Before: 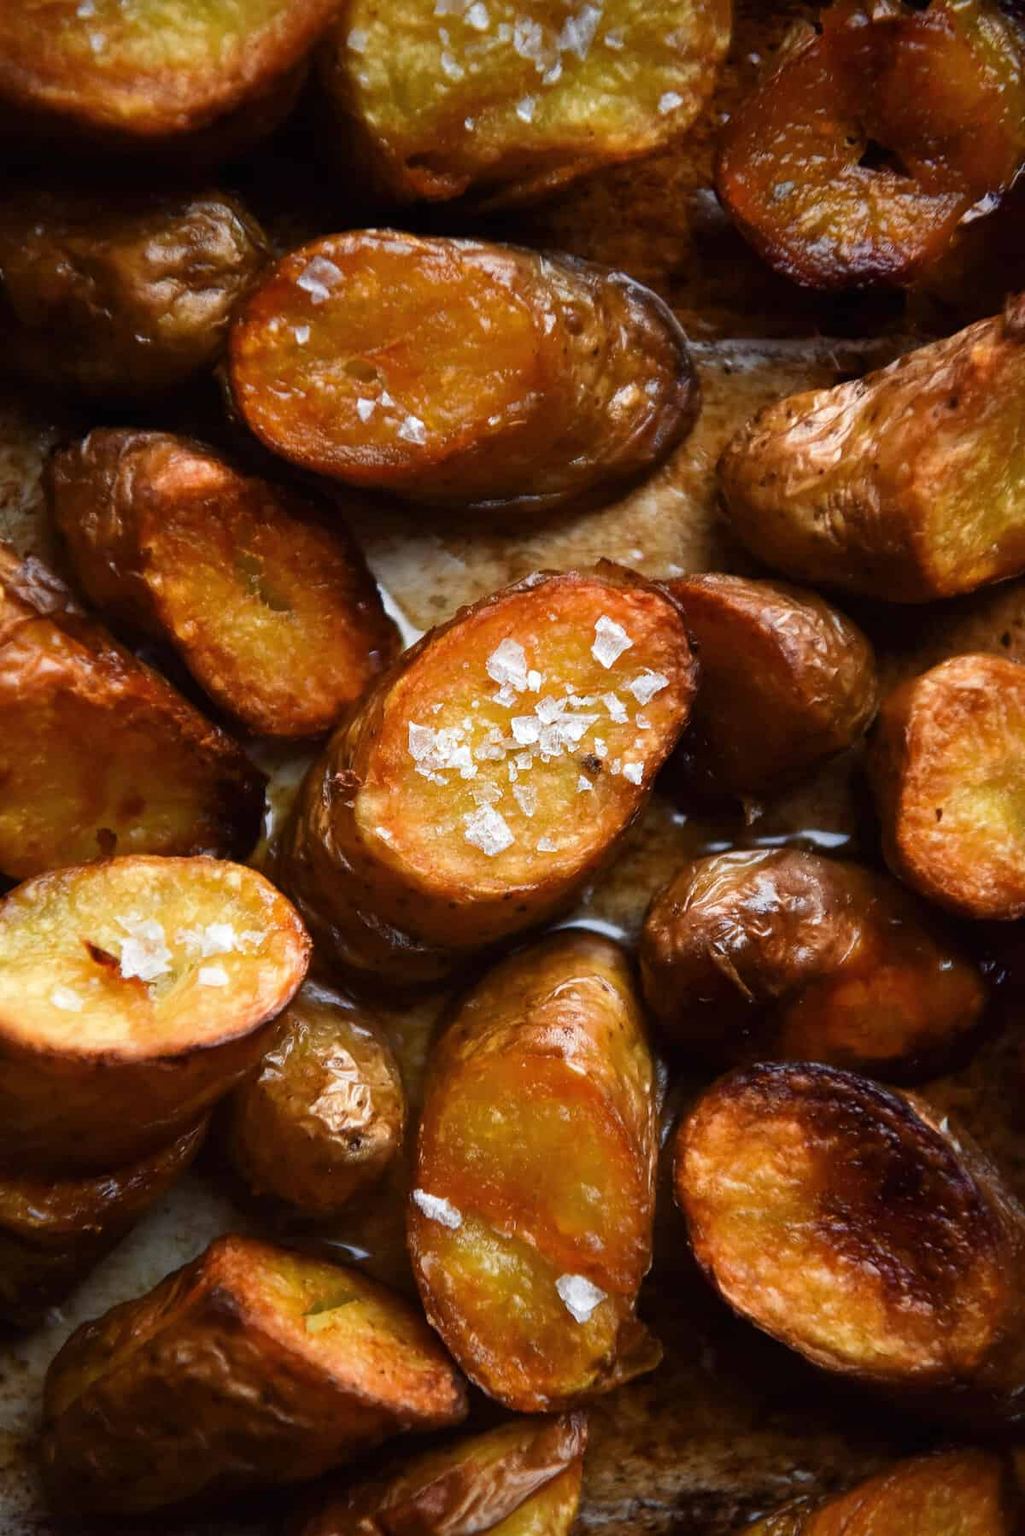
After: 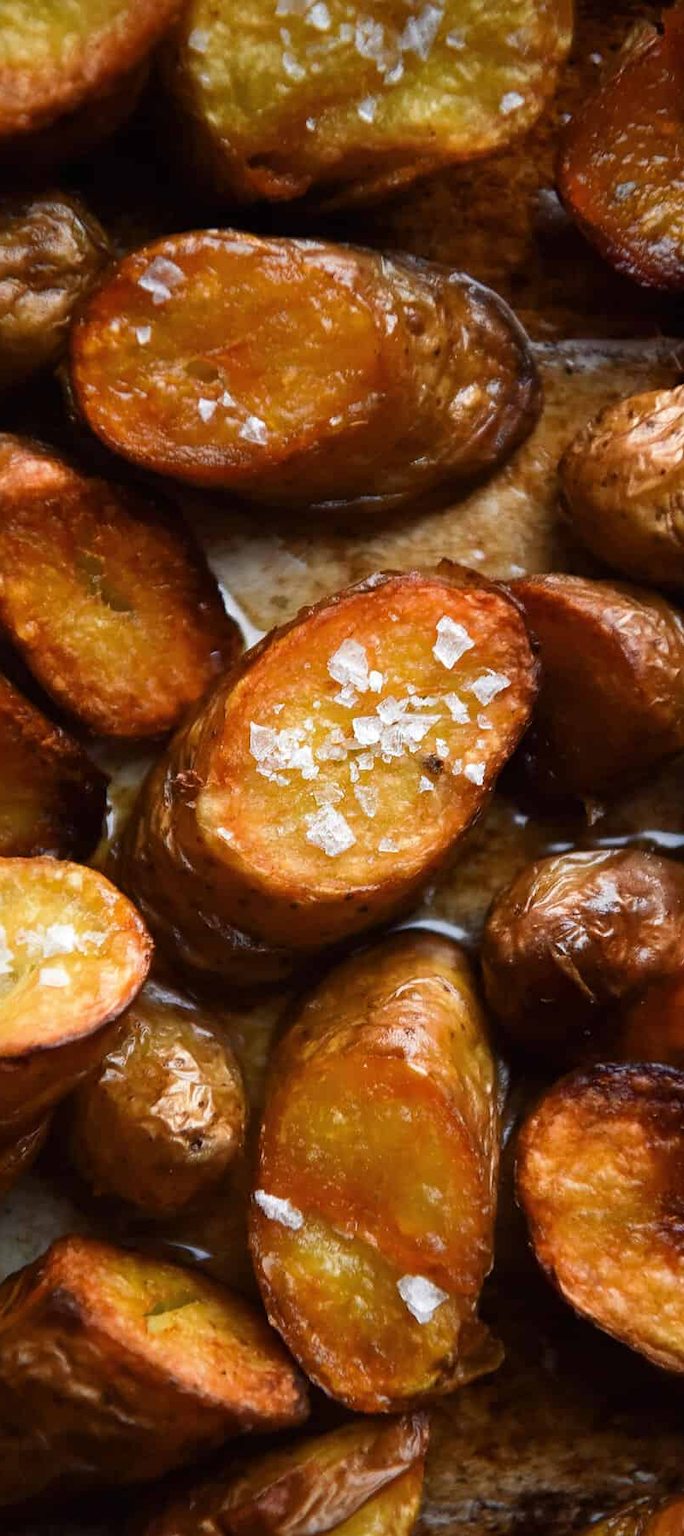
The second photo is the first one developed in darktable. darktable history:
color zones: curves: ch0 [(0, 0.5) (0.143, 0.5) (0.286, 0.5) (0.429, 0.495) (0.571, 0.437) (0.714, 0.44) (0.857, 0.496) (1, 0.5)]
crop and rotate: left 15.522%, right 17.691%
